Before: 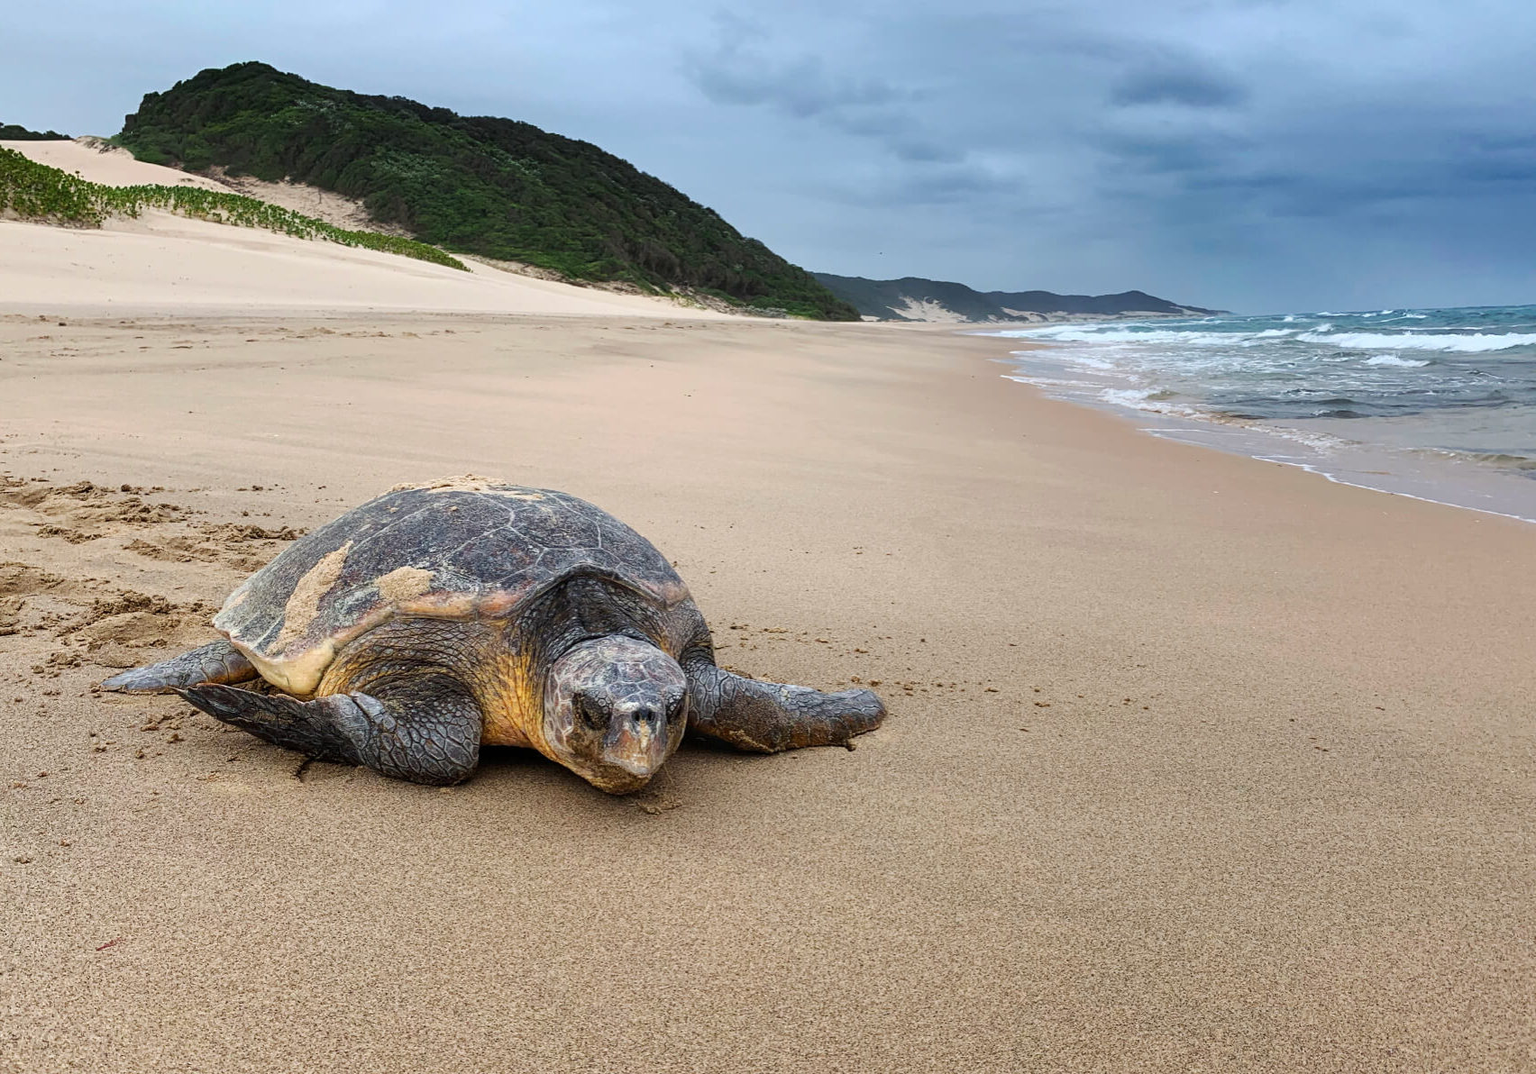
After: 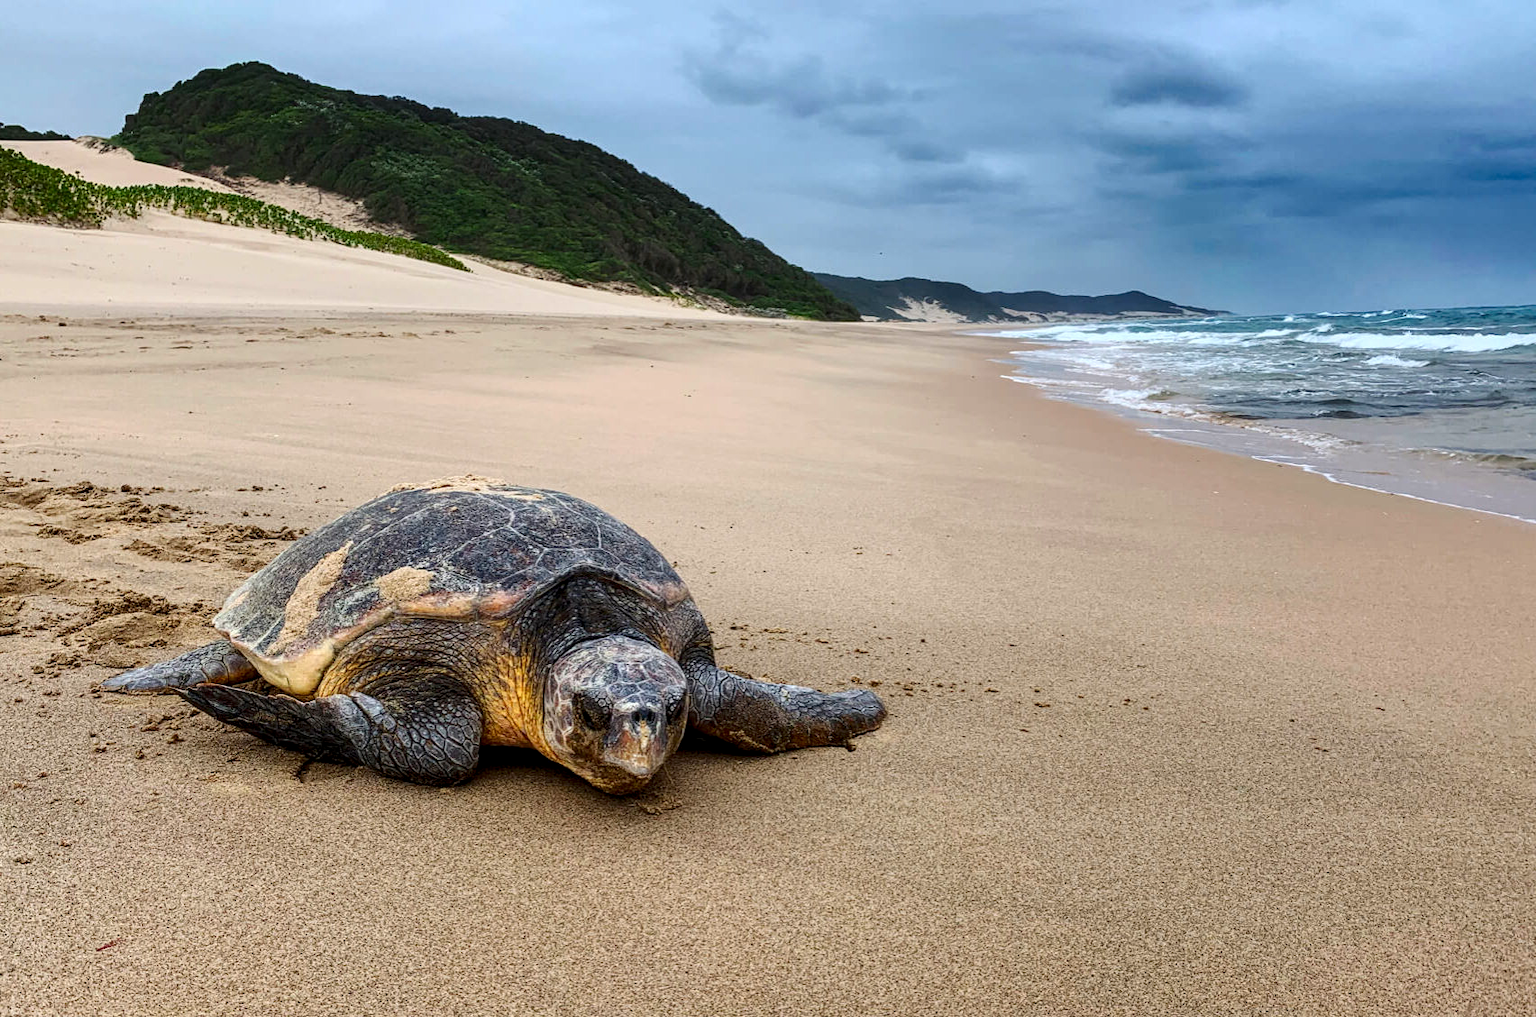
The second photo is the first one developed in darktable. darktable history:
contrast brightness saturation: contrast 0.132, brightness -0.055, saturation 0.161
crop and rotate: top 0.006%, bottom 5.242%
local contrast: on, module defaults
